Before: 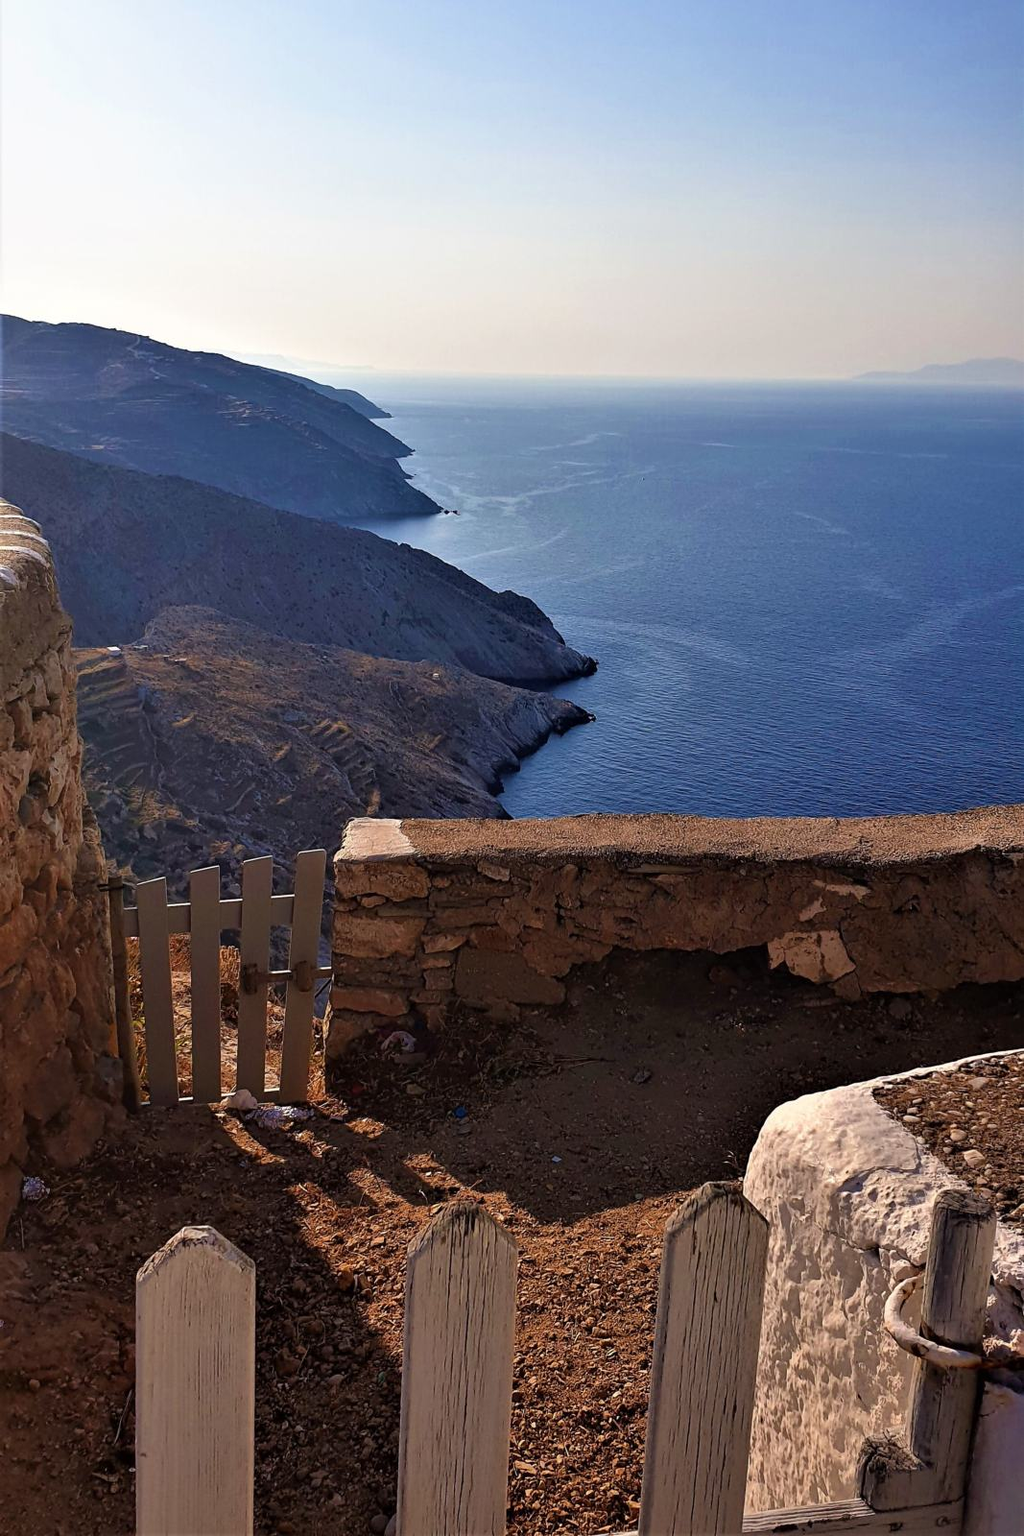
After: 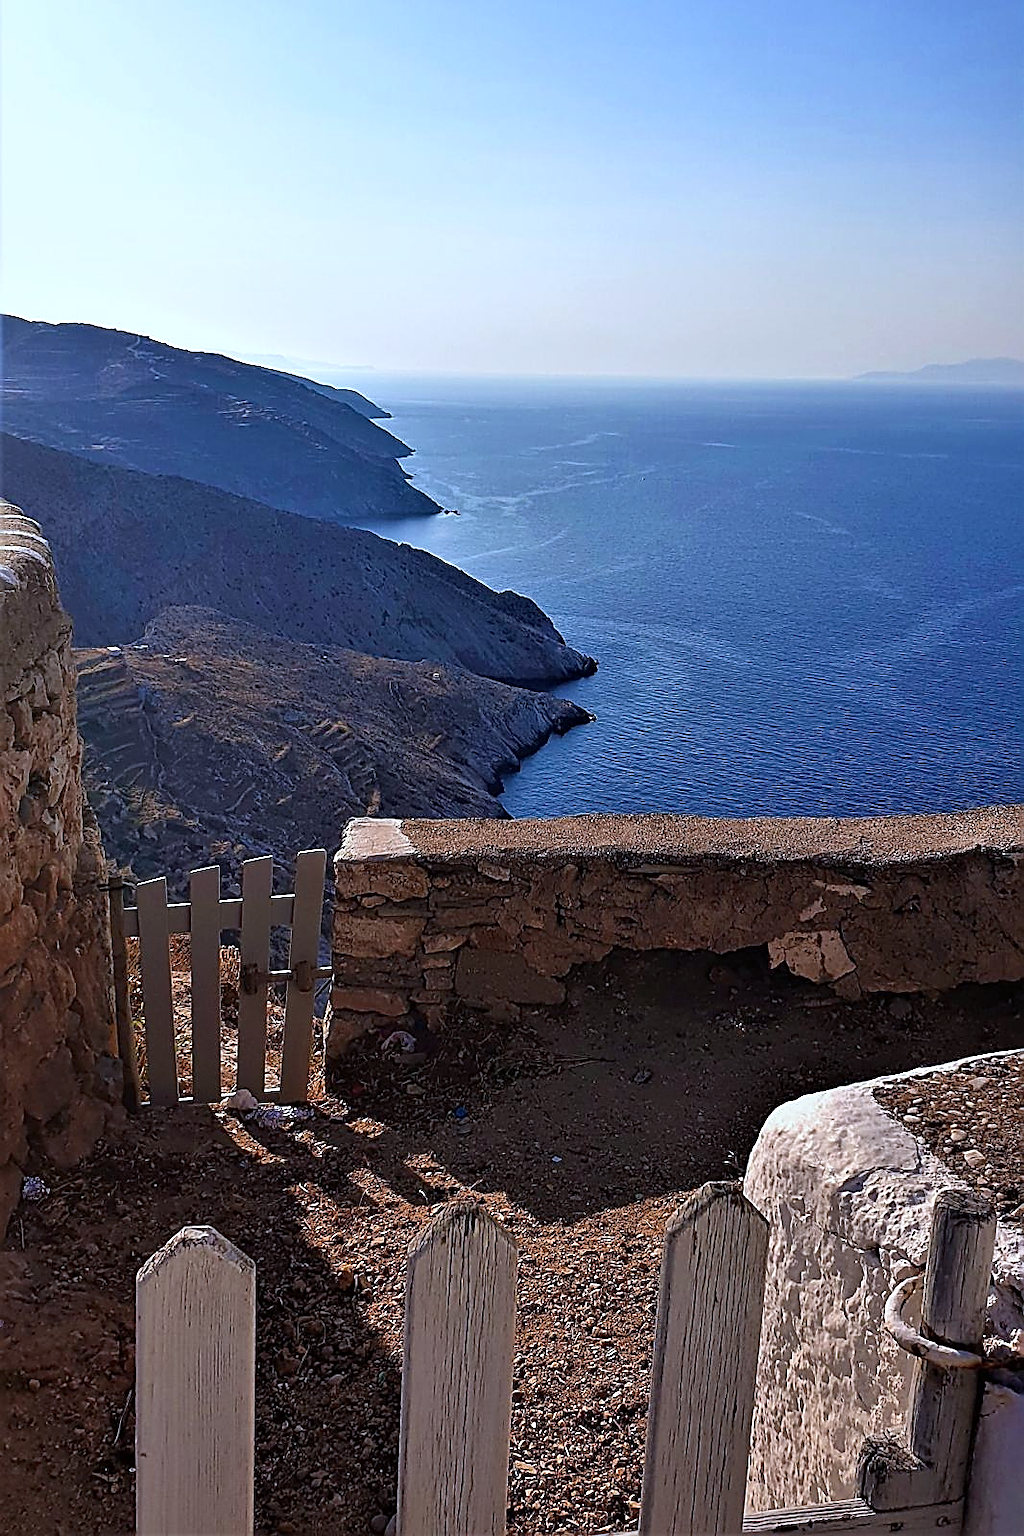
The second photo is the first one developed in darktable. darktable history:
color calibration: x 0.38, y 0.391, temperature 4086.74 K
sharpen: radius 1.685, amount 1.294
contrast brightness saturation: saturation -0.04
